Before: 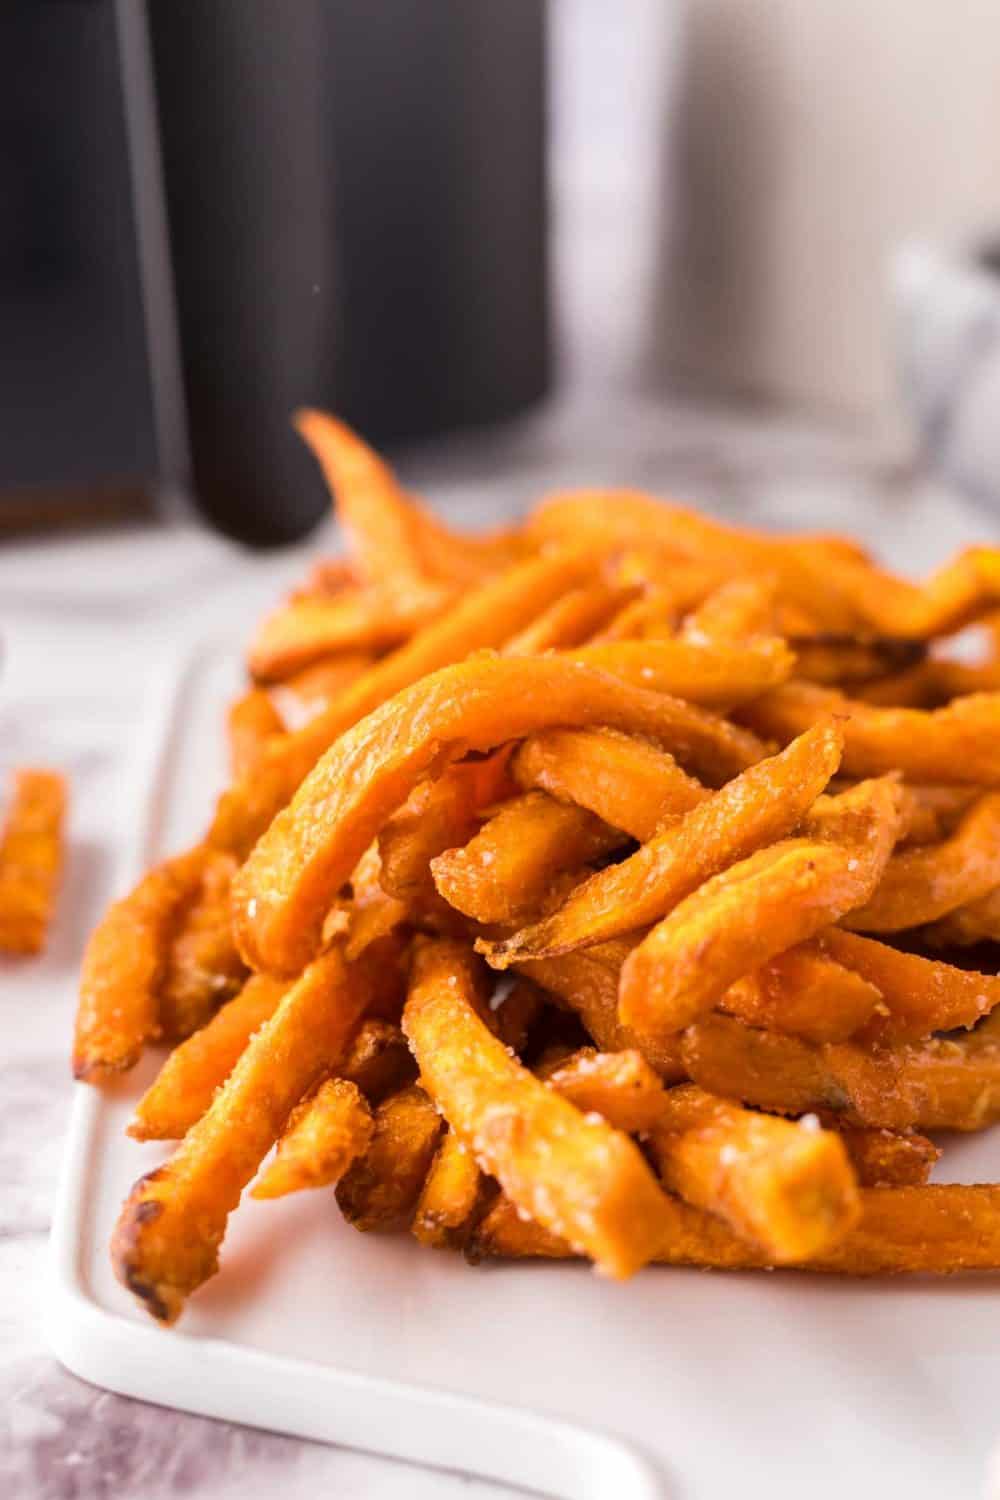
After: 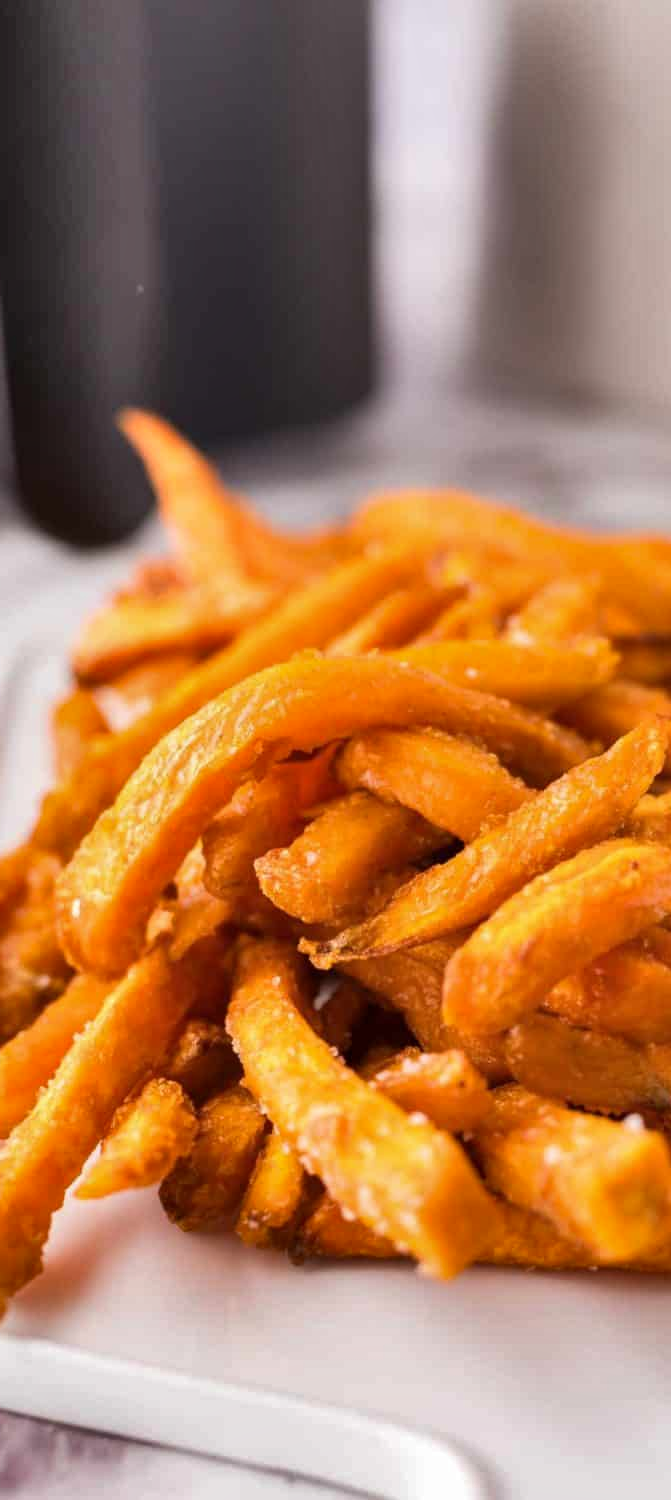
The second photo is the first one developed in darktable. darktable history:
shadows and highlights: low approximation 0.01, soften with gaussian
crop and rotate: left 17.667%, right 15.206%
